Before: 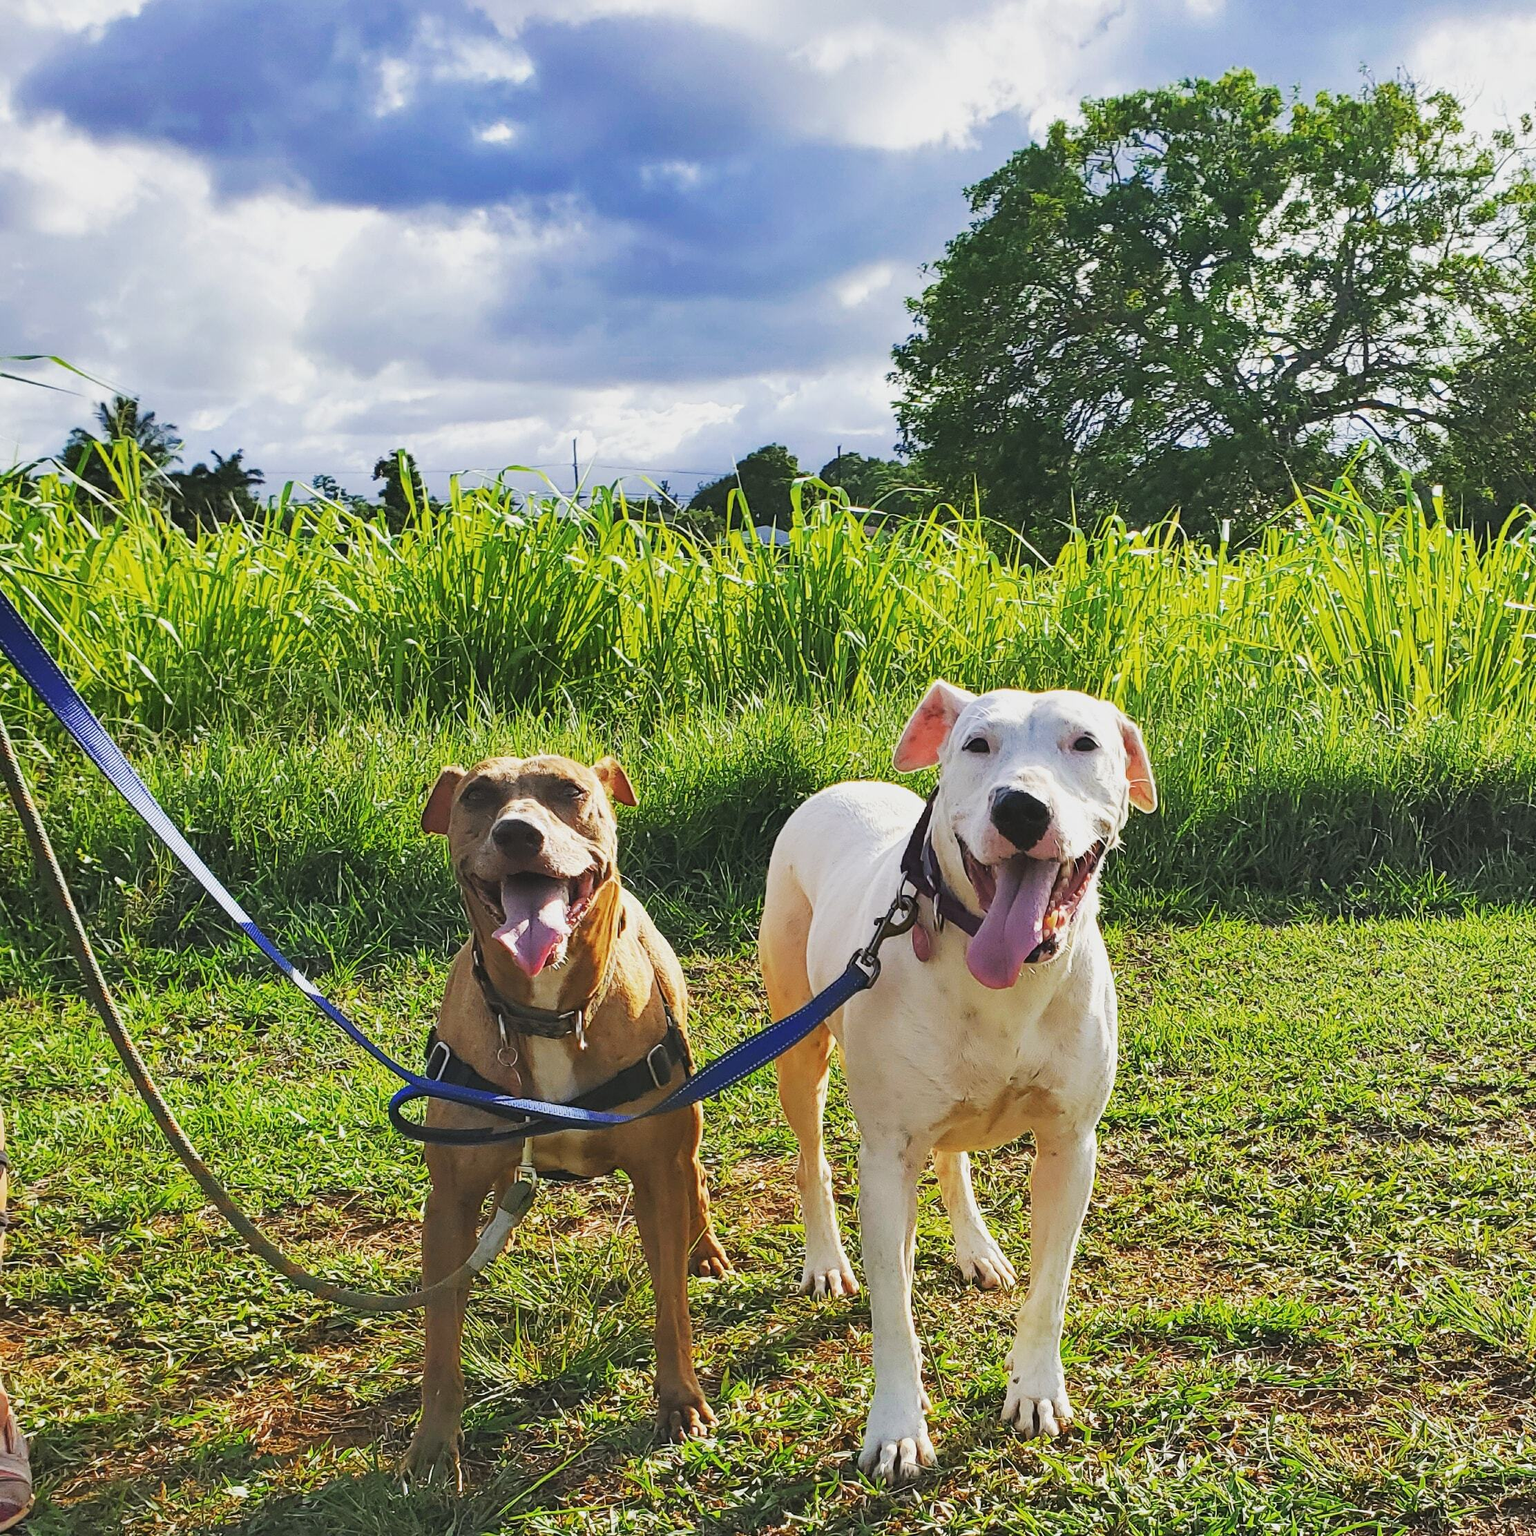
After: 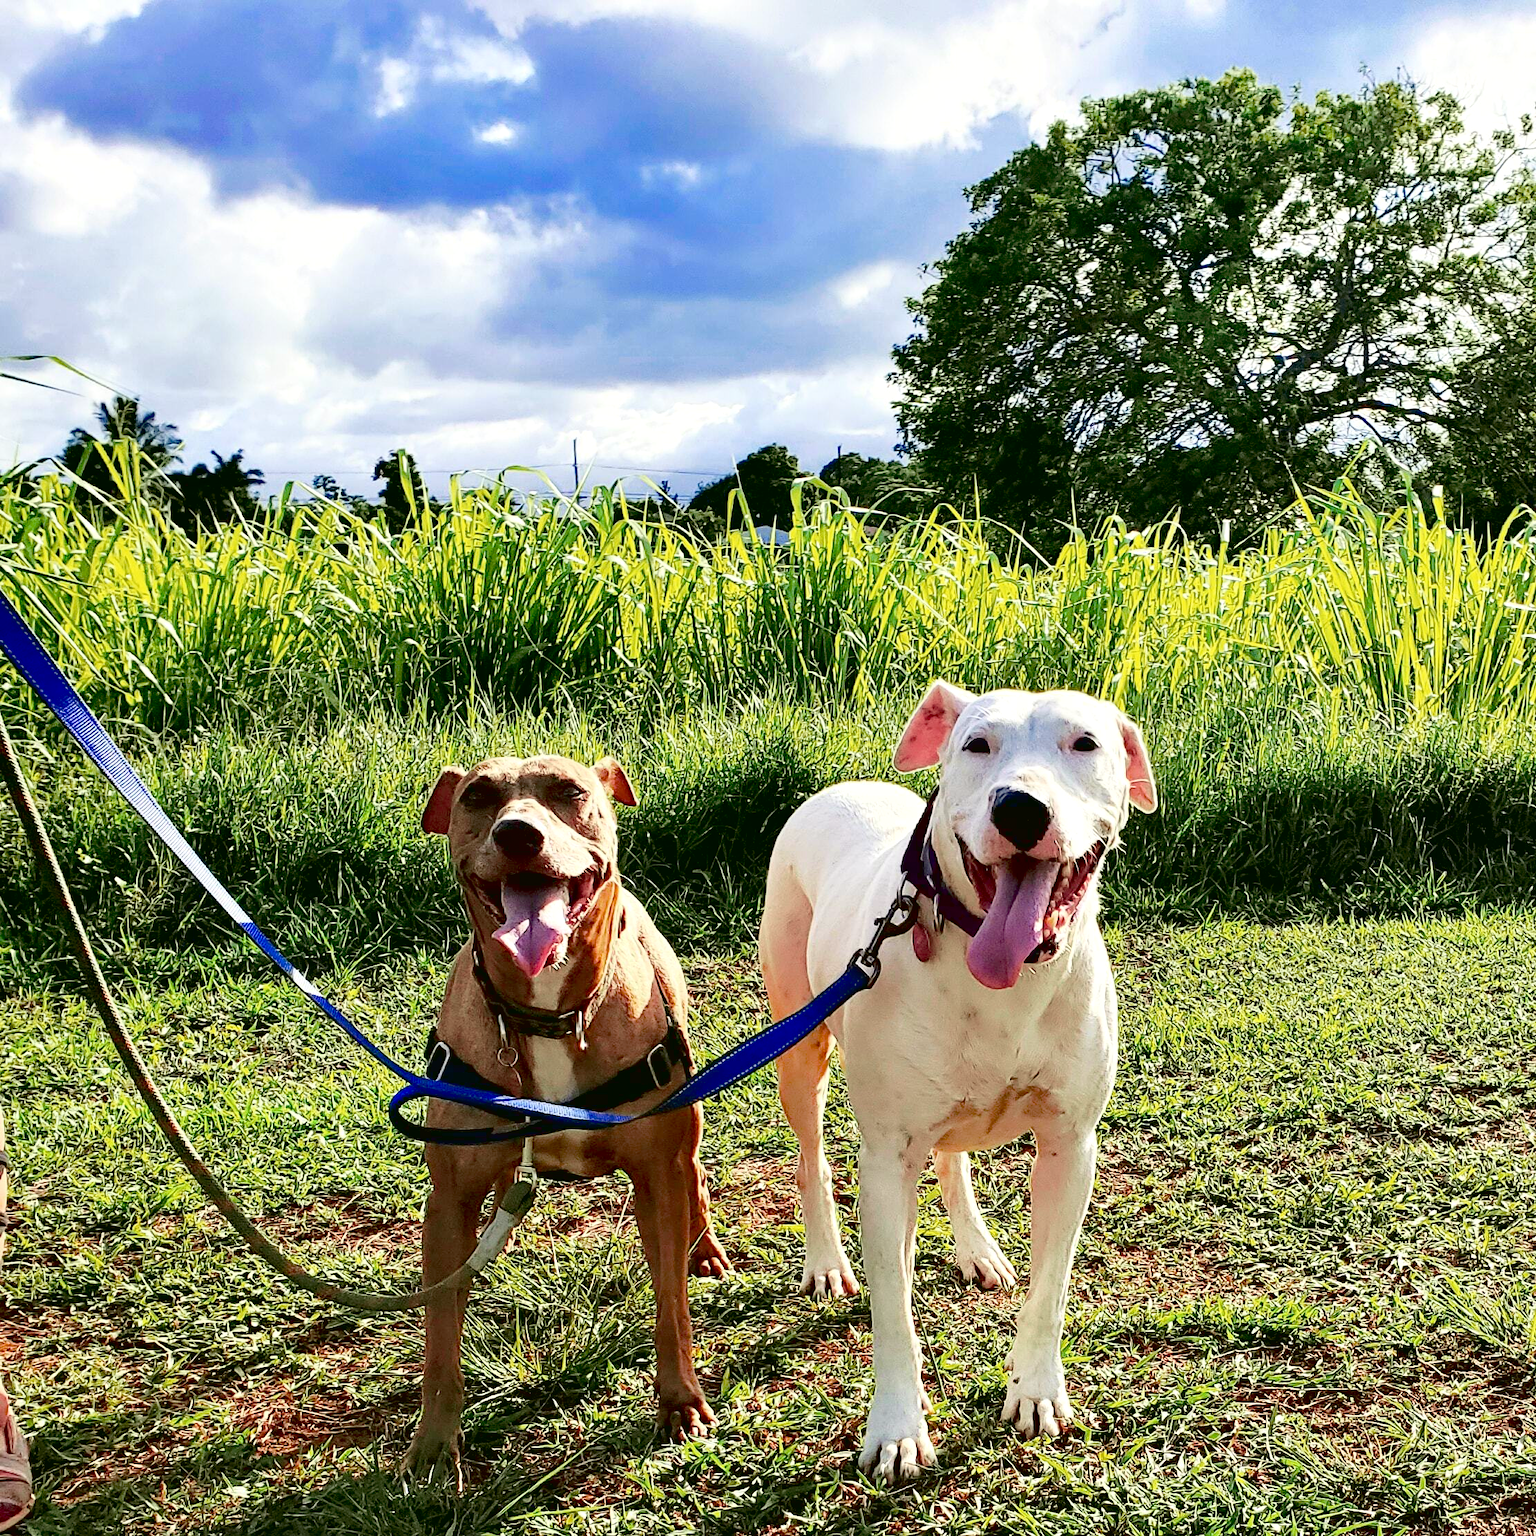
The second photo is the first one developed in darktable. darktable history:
exposure: black level correction 0.032, exposure 0.332 EV, compensate highlight preservation false
tone curve: curves: ch0 [(0, 0.021) (0.059, 0.053) (0.212, 0.18) (0.337, 0.304) (0.495, 0.505) (0.725, 0.731) (0.89, 0.919) (1, 1)]; ch1 [(0, 0) (0.094, 0.081) (0.285, 0.299) (0.403, 0.436) (0.479, 0.475) (0.54, 0.55) (0.615, 0.637) (0.683, 0.688) (1, 1)]; ch2 [(0, 0) (0.257, 0.217) (0.434, 0.434) (0.498, 0.507) (0.527, 0.542) (0.597, 0.587) (0.658, 0.595) (1, 1)], color space Lab, independent channels, preserve colors none
